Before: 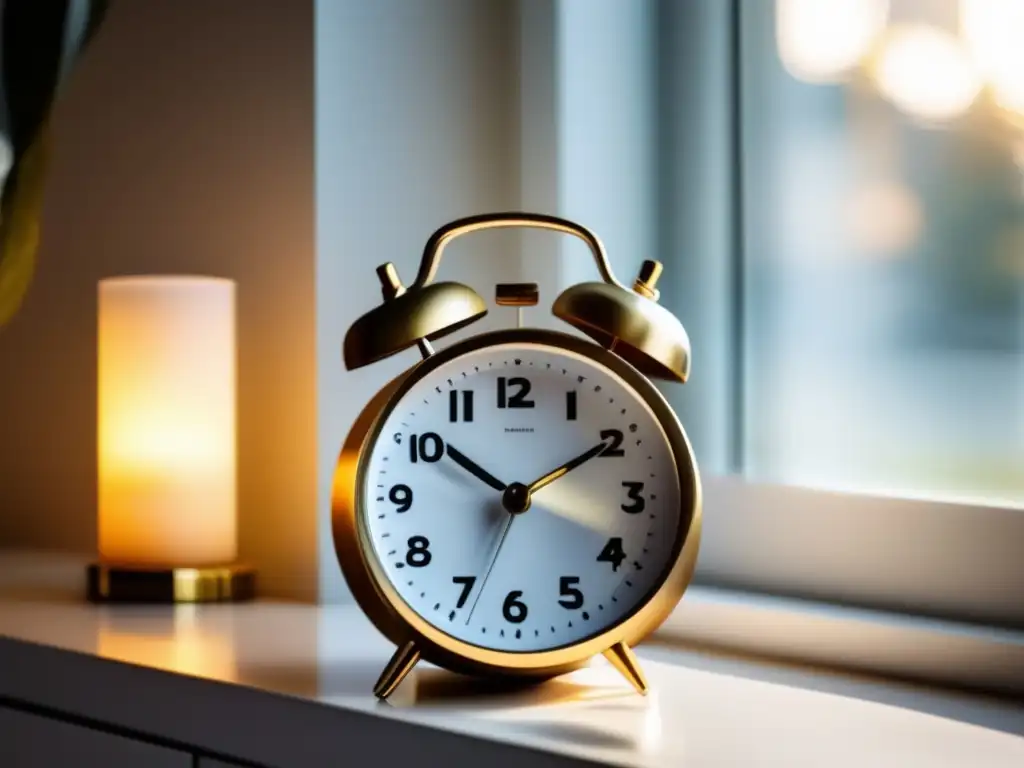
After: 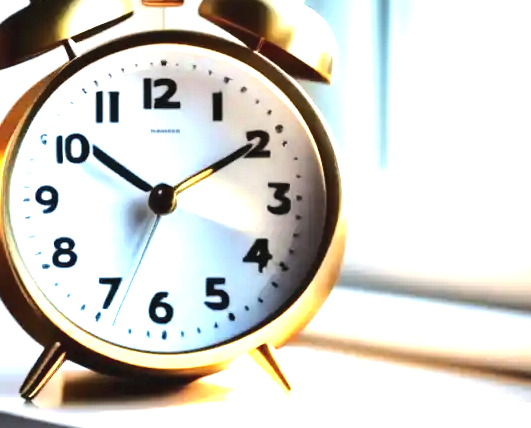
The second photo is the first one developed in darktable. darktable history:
crop: left 34.574%, top 38.989%, right 13.568%, bottom 5.246%
exposure: black level correction -0.002, exposure 1.326 EV, compensate highlight preservation false
tone equalizer: -8 EV 0.001 EV, -7 EV -0.002 EV, -6 EV 0.004 EV, -5 EV -0.046 EV, -4 EV -0.136 EV, -3 EV -0.138 EV, -2 EV 0.261 EV, -1 EV 0.721 EV, +0 EV 0.463 EV
